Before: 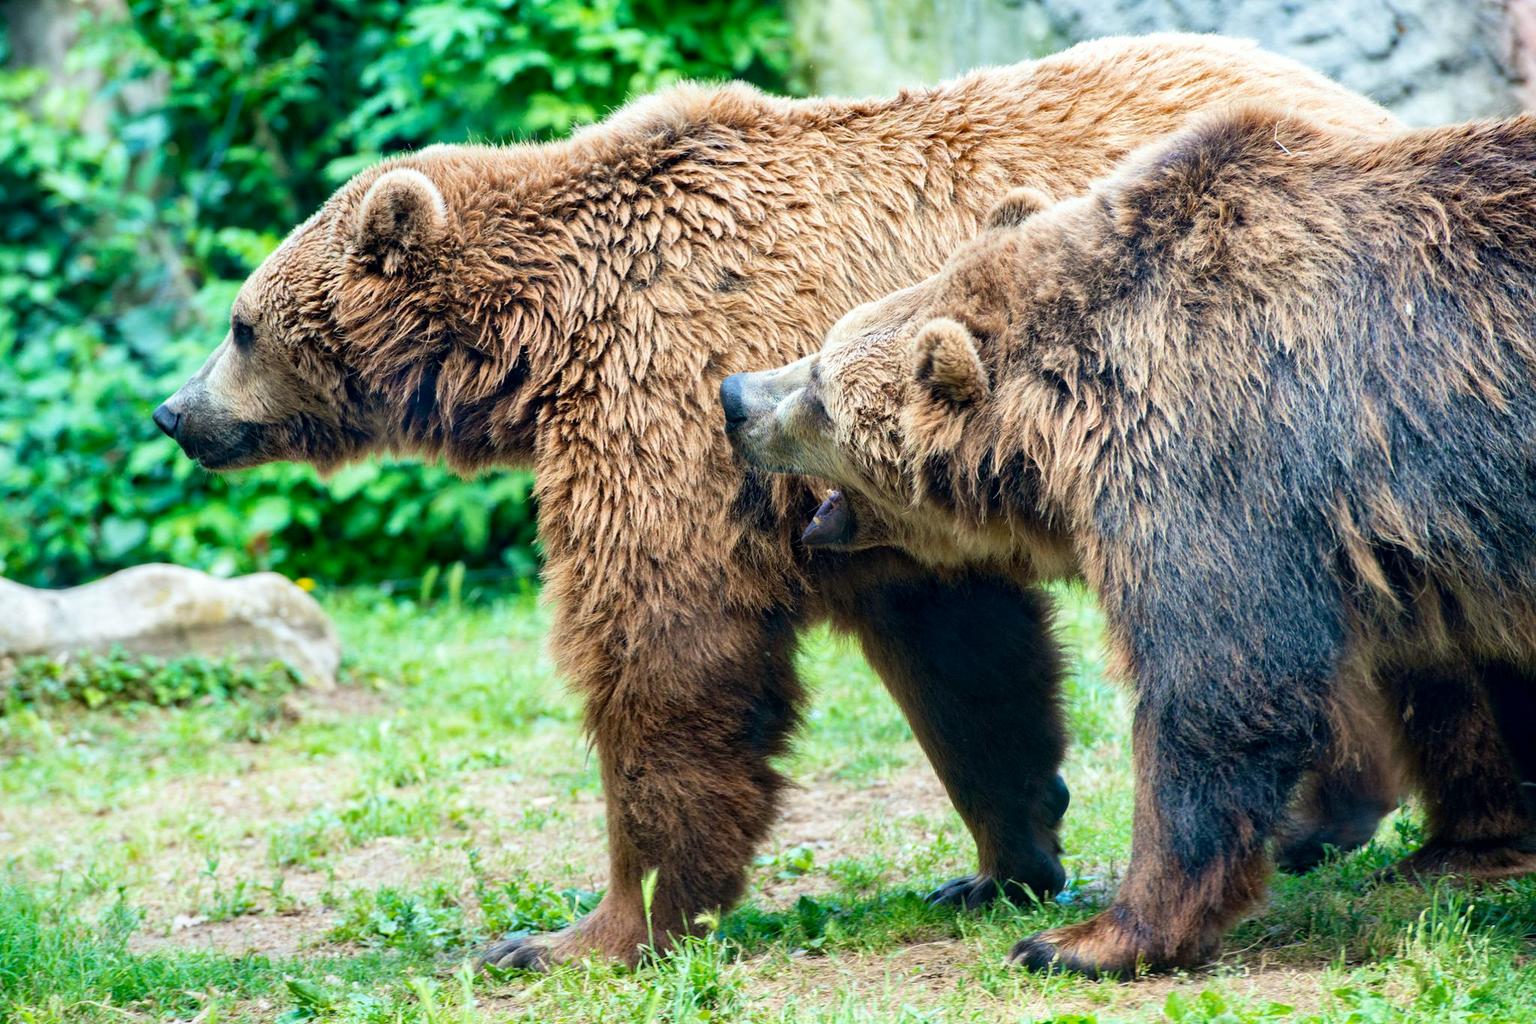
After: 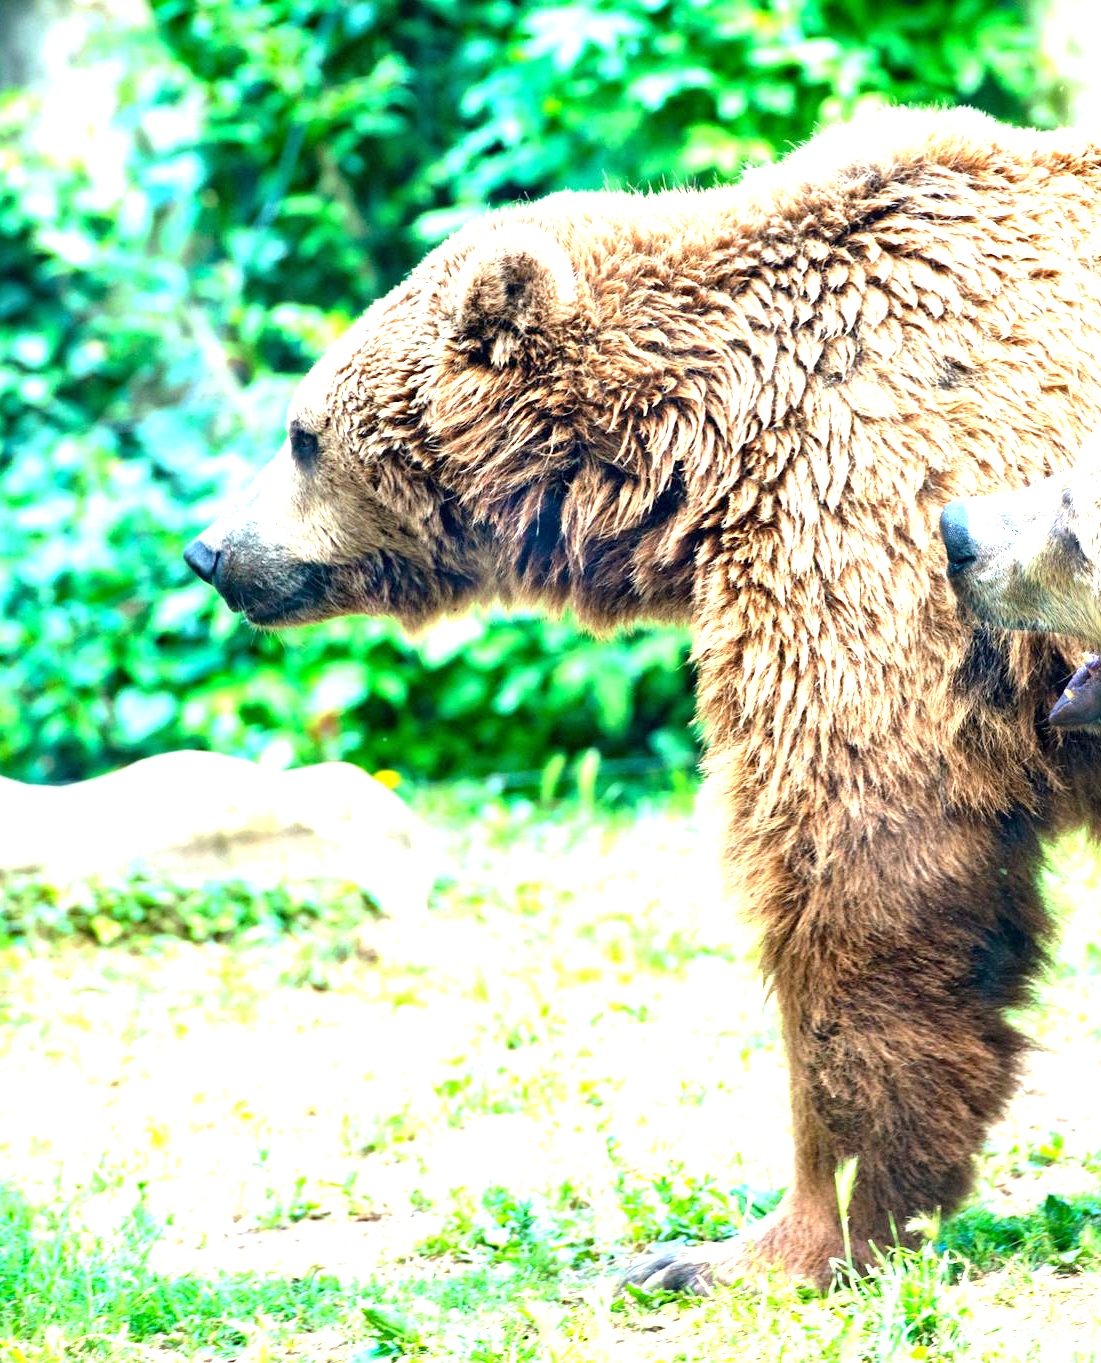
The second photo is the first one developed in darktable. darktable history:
crop: left 1.023%, right 45.198%, bottom 0.091%
exposure: black level correction 0, exposure 1.508 EV, compensate highlight preservation false
local contrast: mode bilateral grid, contrast 10, coarseness 25, detail 115%, midtone range 0.2
